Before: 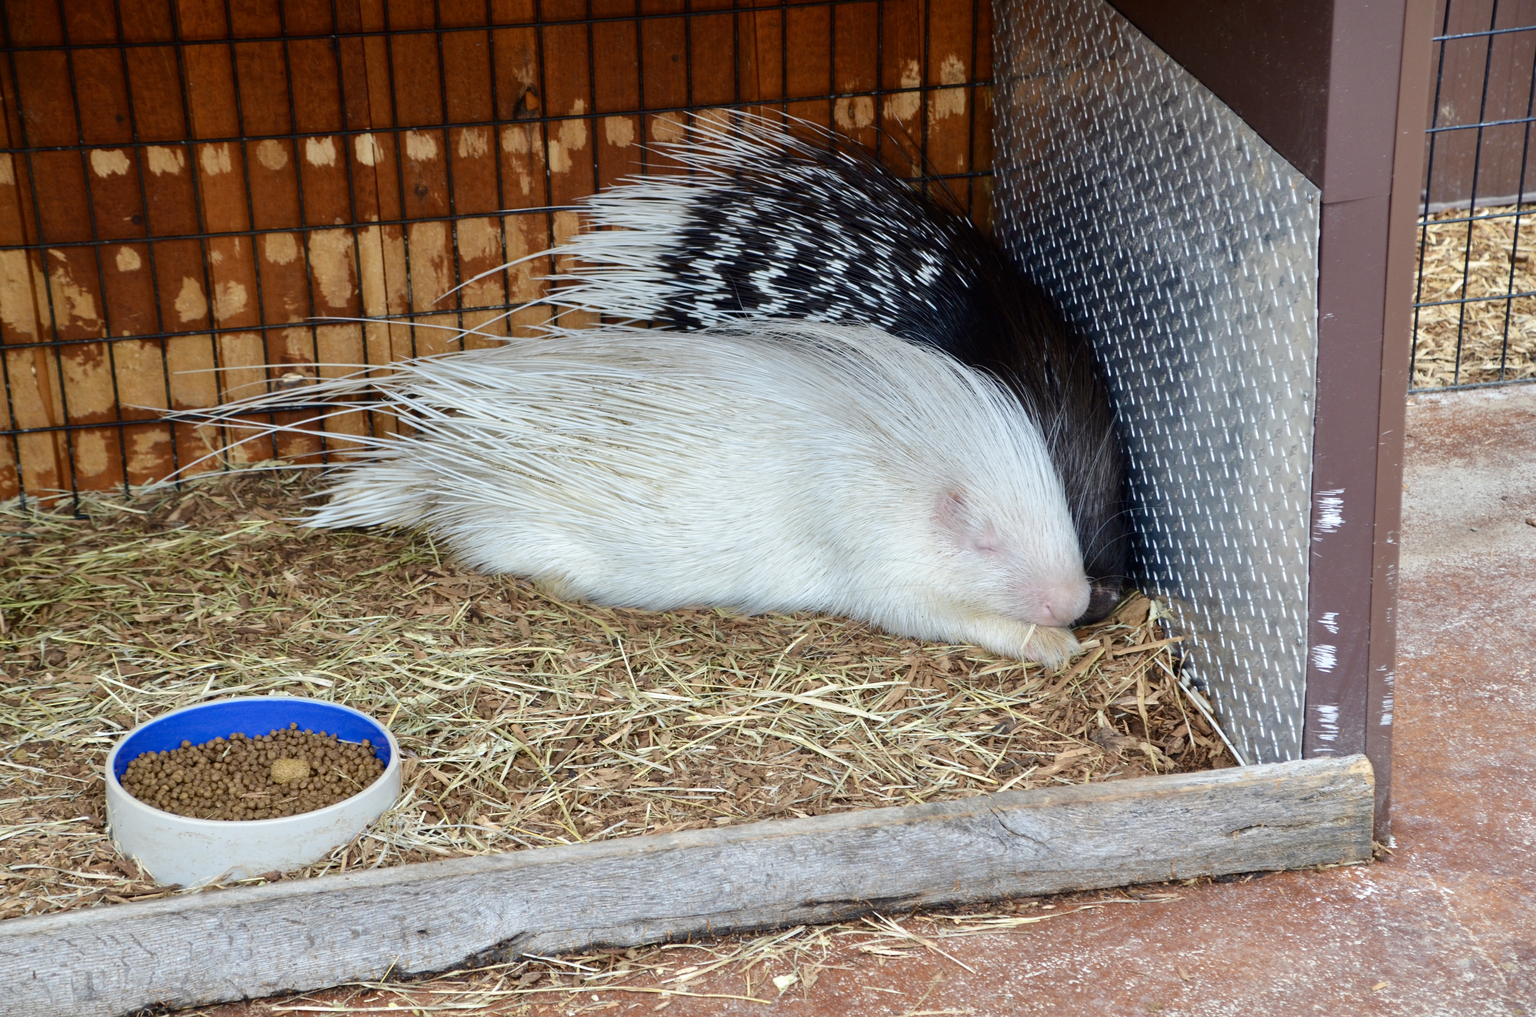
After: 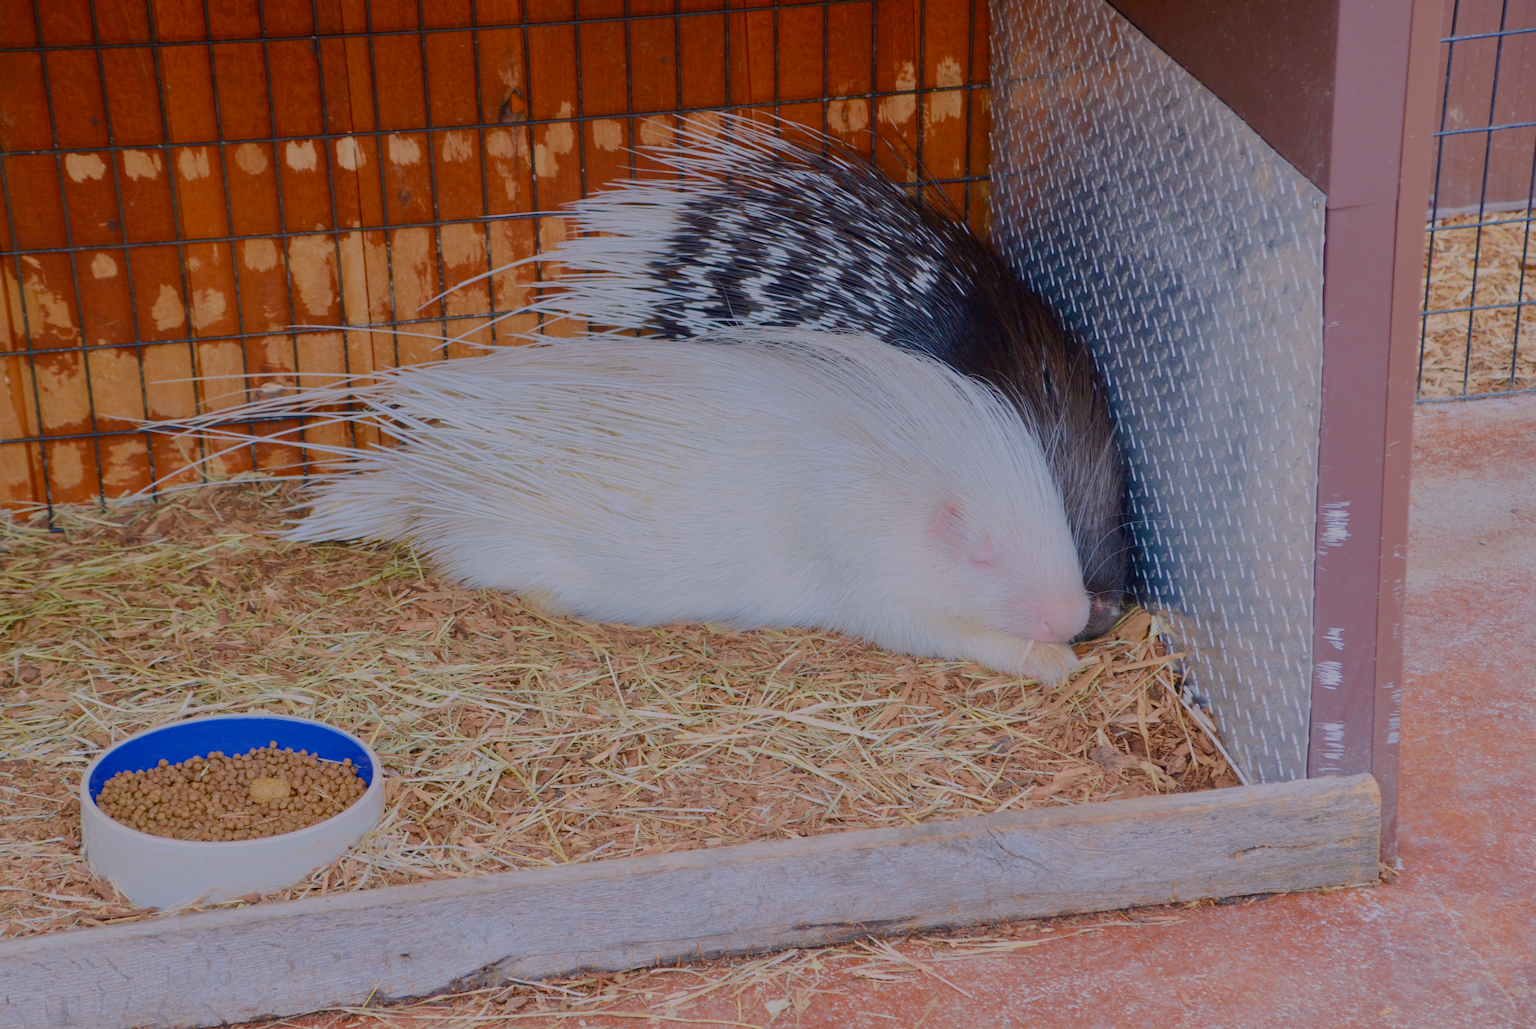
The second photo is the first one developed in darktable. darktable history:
white balance: red 1.05, blue 1.072
filmic rgb: black relative exposure -14 EV, white relative exposure 8 EV, threshold 3 EV, hardness 3.74, latitude 50%, contrast 0.5, color science v5 (2021), contrast in shadows safe, contrast in highlights safe, enable highlight reconstruction true
crop and rotate: left 1.774%, right 0.633%, bottom 1.28%
